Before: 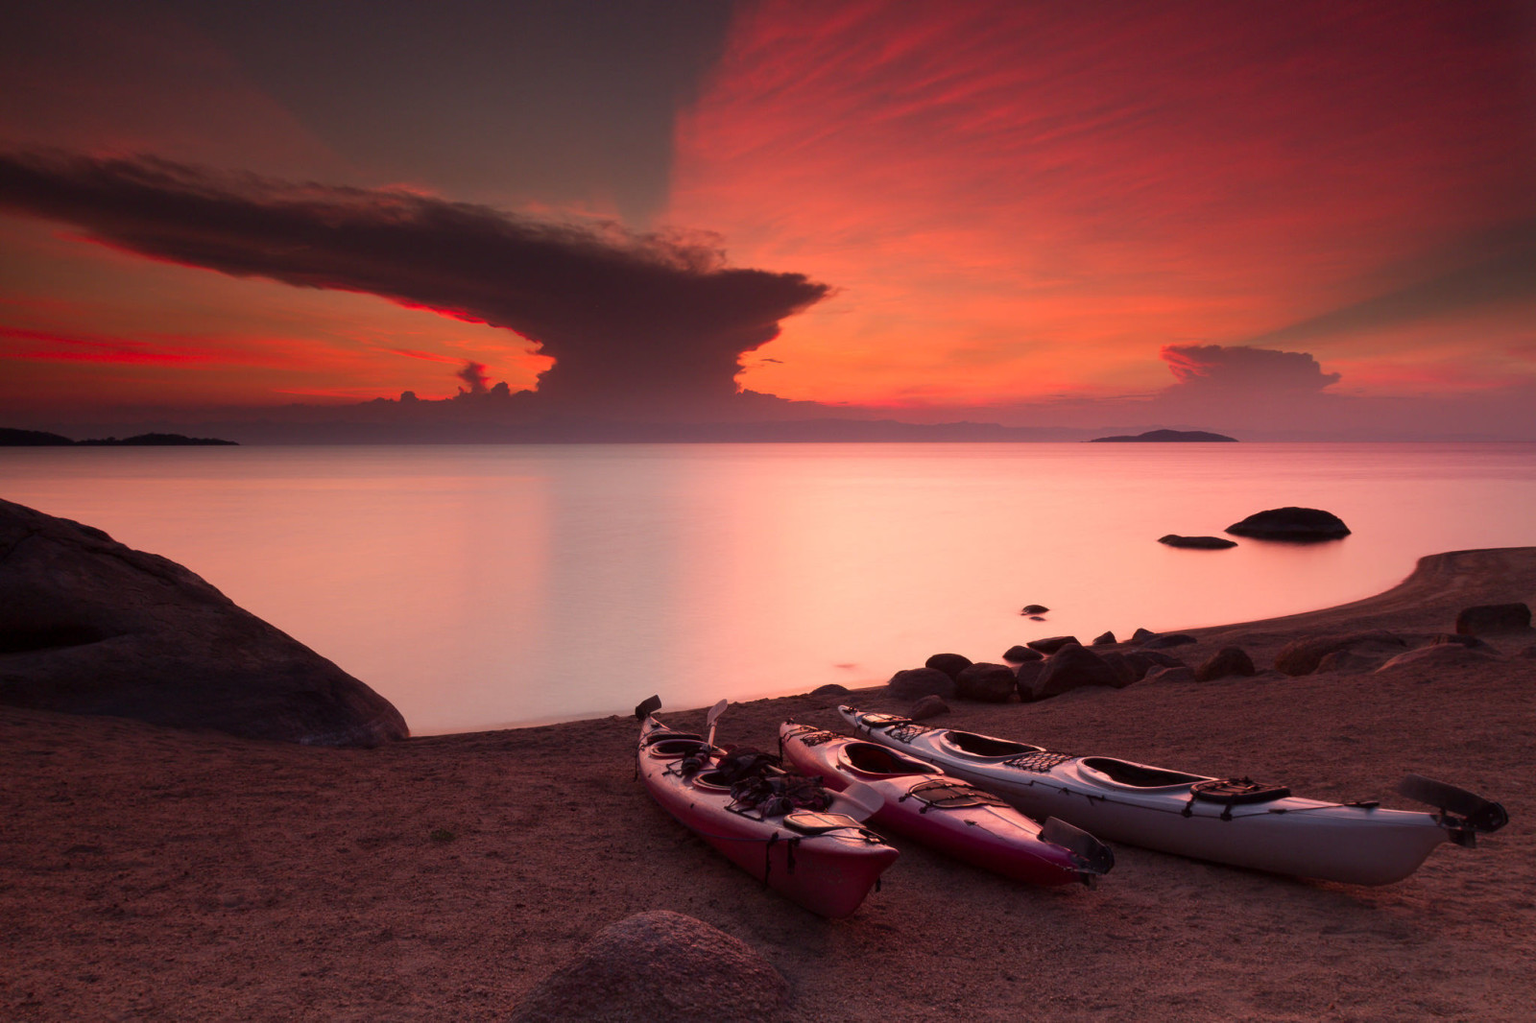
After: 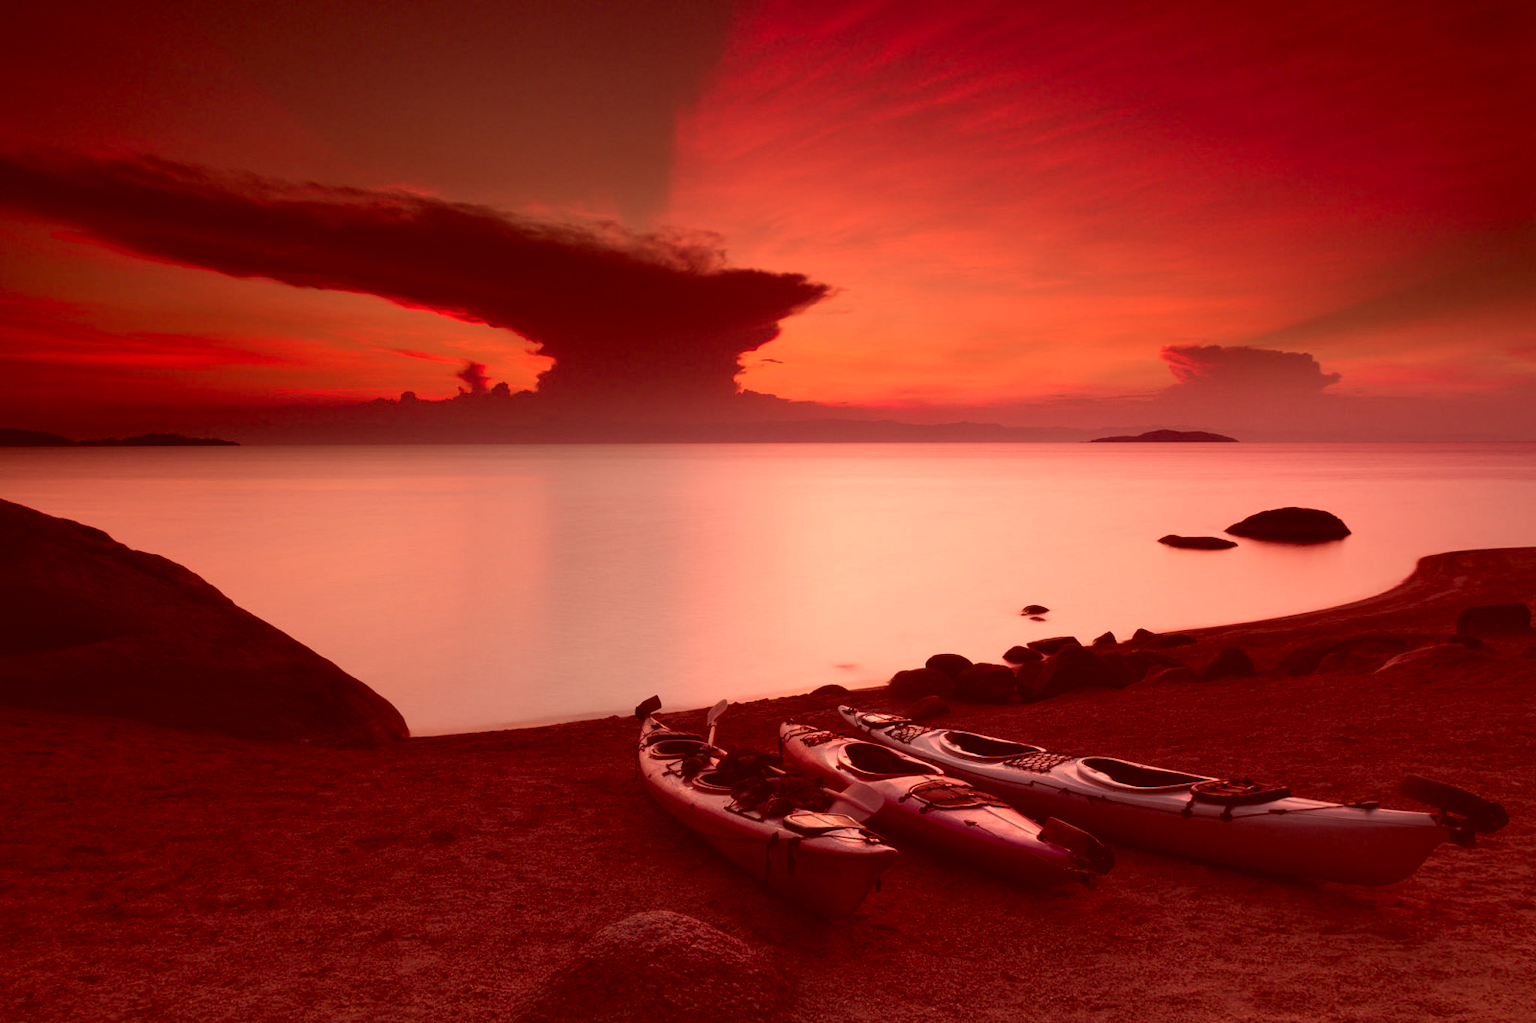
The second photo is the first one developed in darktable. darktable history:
color correction: highlights a* 9.16, highlights b* 8.89, shadows a* 39.69, shadows b* 39.86, saturation 0.817
